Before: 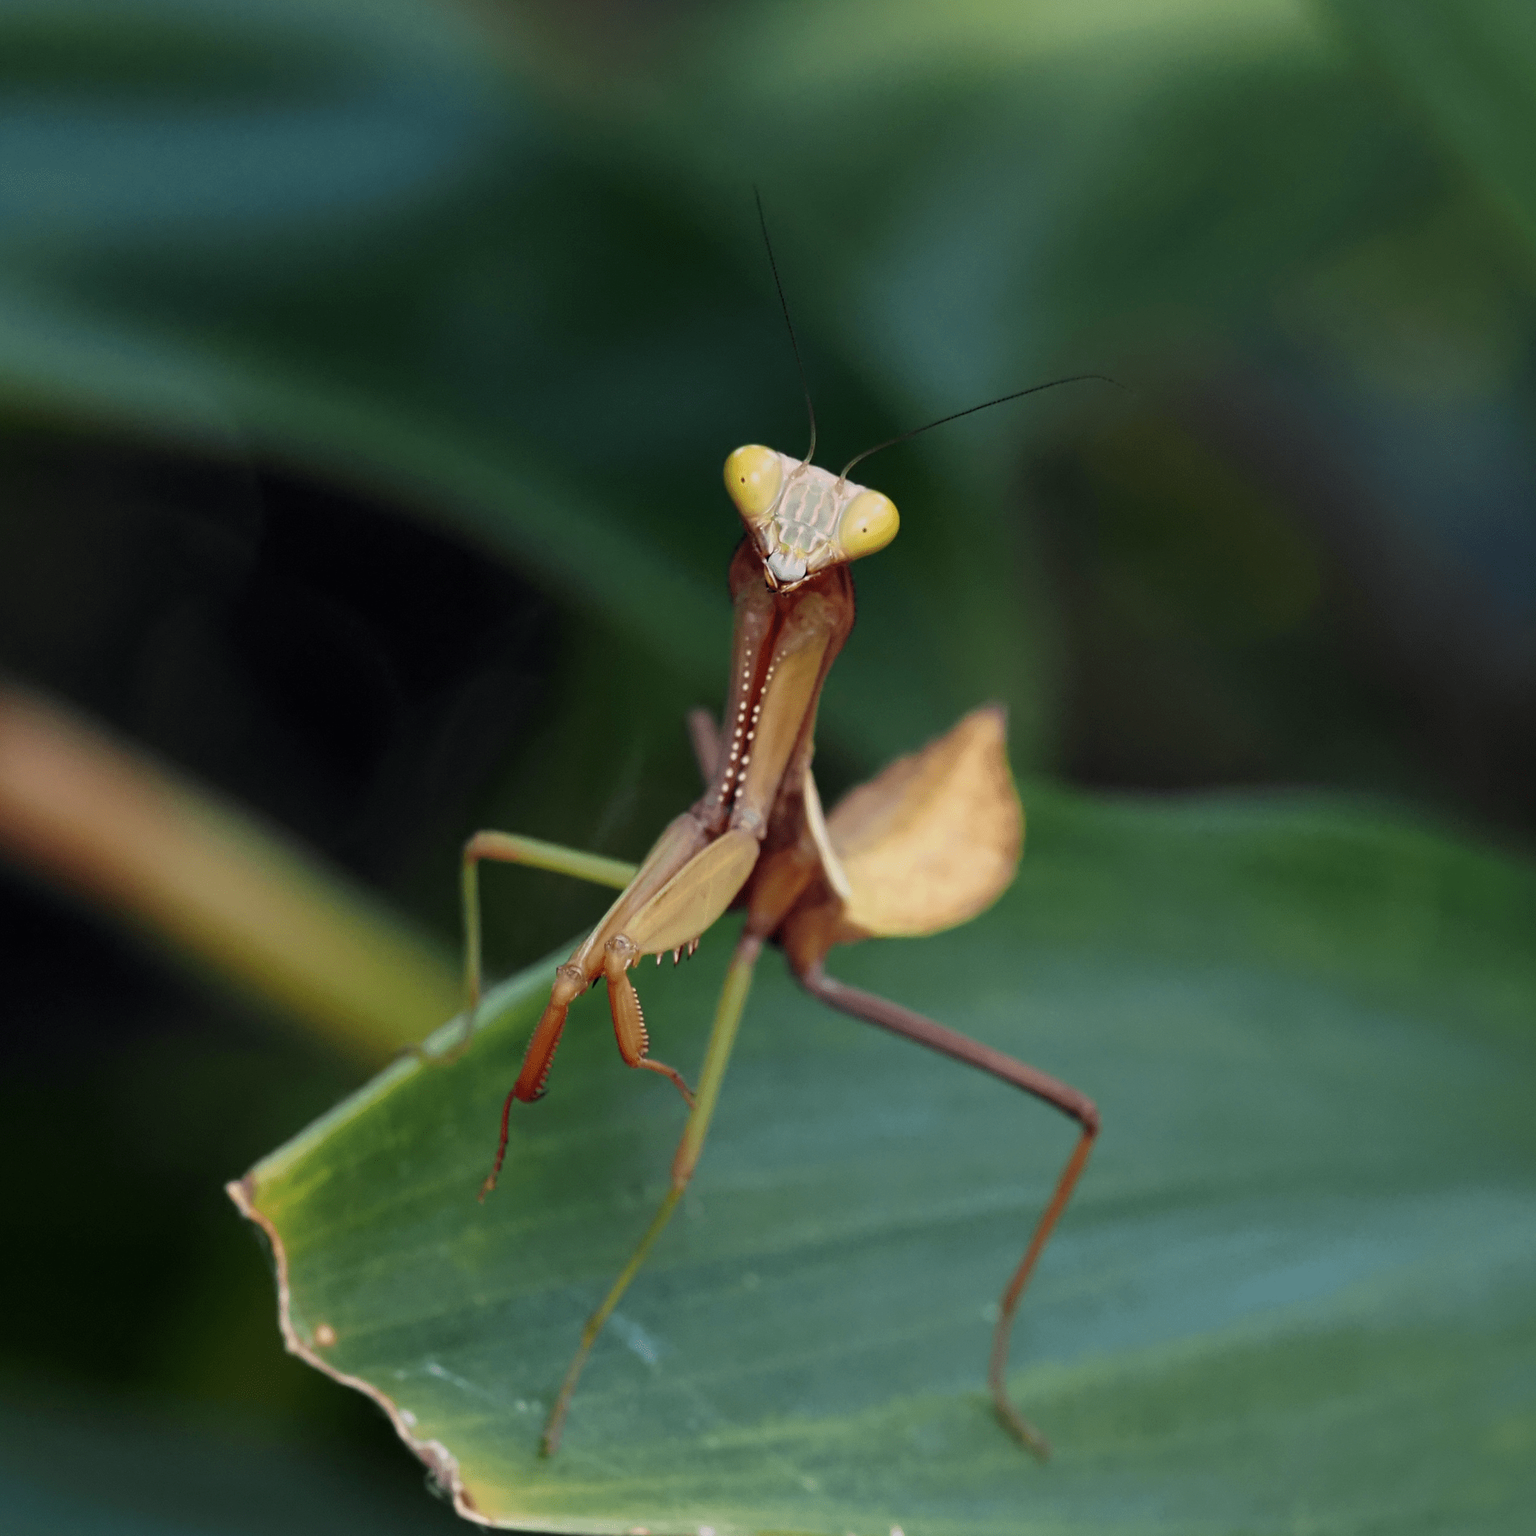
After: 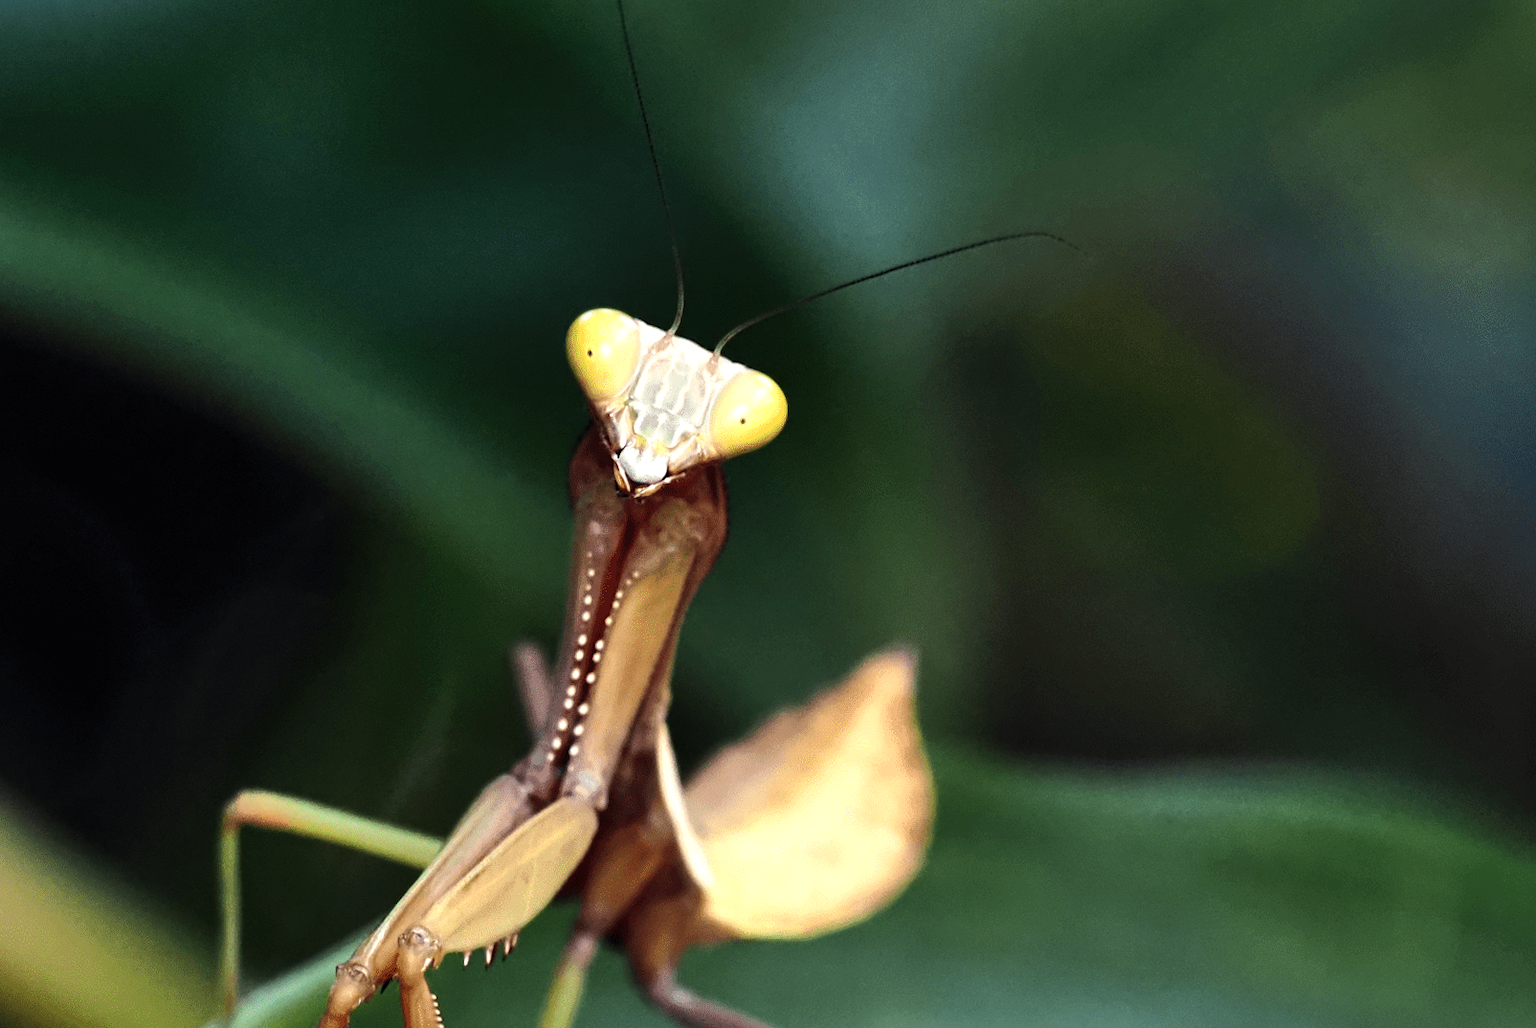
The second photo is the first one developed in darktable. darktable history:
crop: left 18.38%, top 11.092%, right 2.134%, bottom 33.217%
tone equalizer: -8 EV -1.08 EV, -7 EV -1.01 EV, -6 EV -0.867 EV, -5 EV -0.578 EV, -3 EV 0.578 EV, -2 EV 0.867 EV, -1 EV 1.01 EV, +0 EV 1.08 EV, edges refinement/feathering 500, mask exposure compensation -1.57 EV, preserve details no
rotate and perspective: rotation 1.57°, crop left 0.018, crop right 0.982, crop top 0.039, crop bottom 0.961
shadows and highlights: soften with gaussian
